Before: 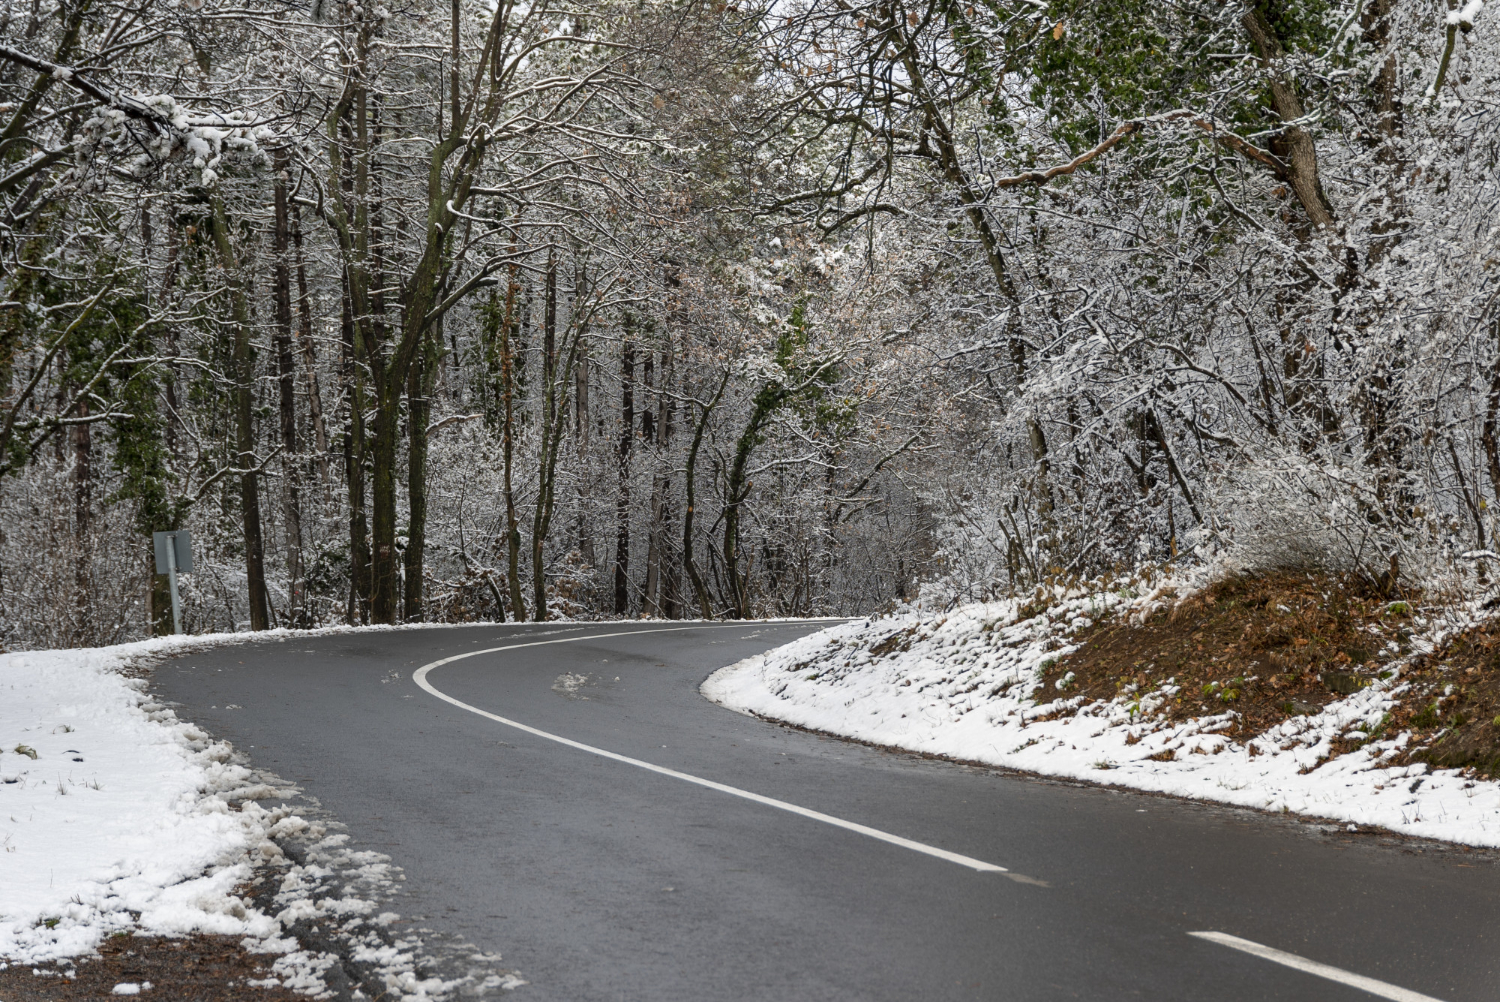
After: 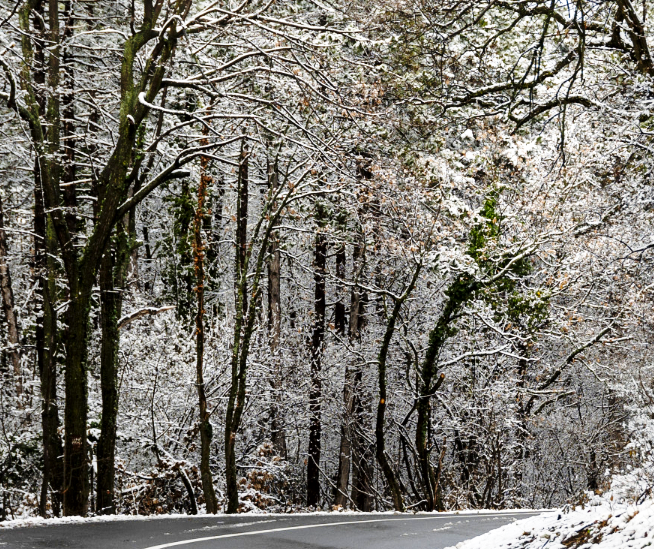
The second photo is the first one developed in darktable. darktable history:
local contrast: mode bilateral grid, contrast 21, coarseness 50, detail 128%, midtone range 0.2
crop: left 20.583%, top 10.85%, right 35.769%, bottom 34.328%
base curve: curves: ch0 [(0, 0) (0.04, 0.03) (0.133, 0.232) (0.448, 0.748) (0.843, 0.968) (1, 1)], preserve colors none
exposure: black level correction 0.005, exposure 0.015 EV, compensate highlight preservation false
